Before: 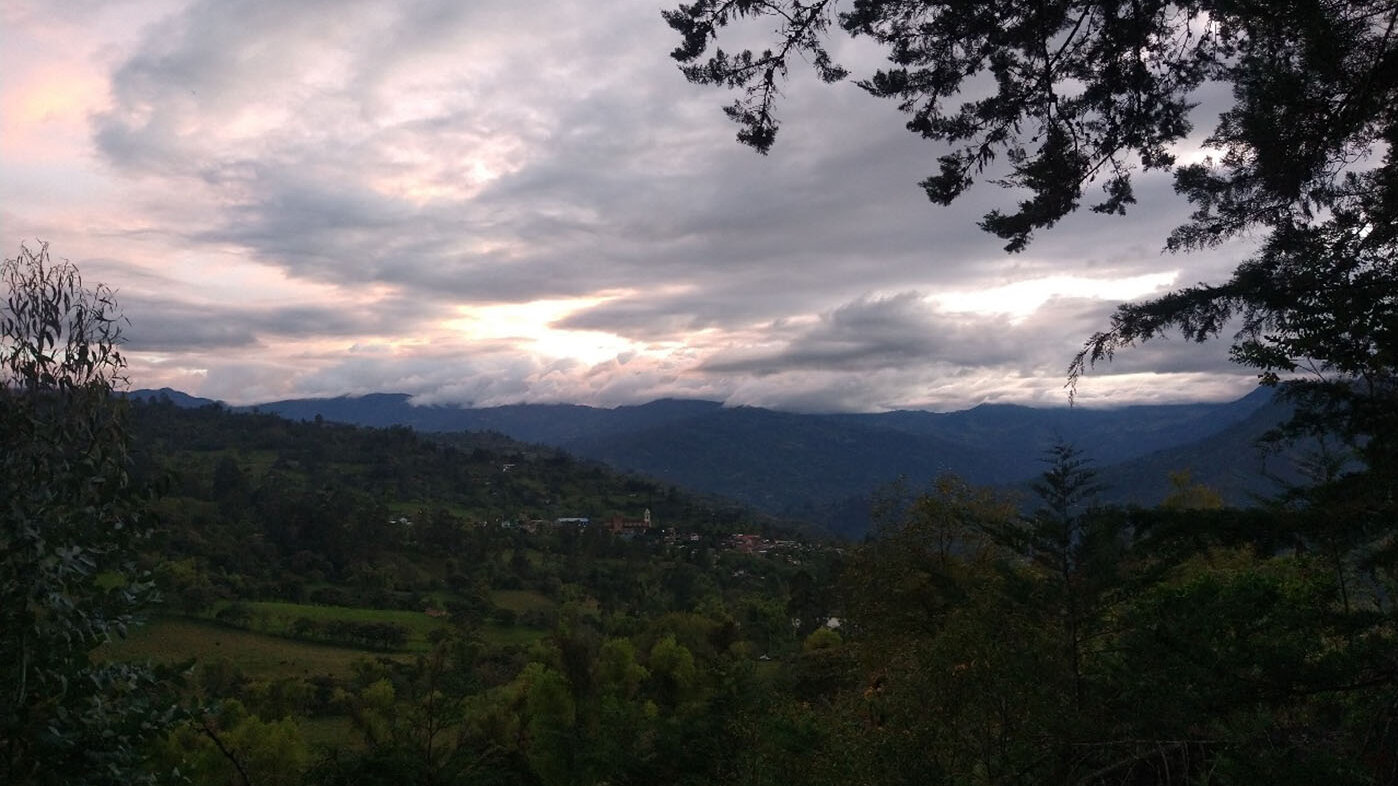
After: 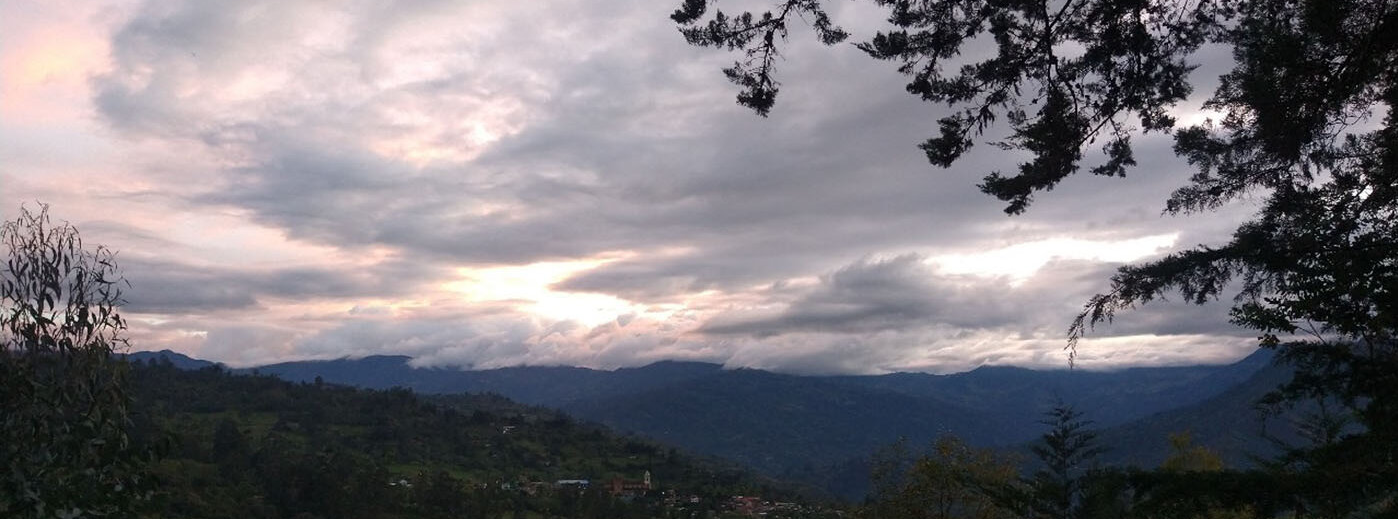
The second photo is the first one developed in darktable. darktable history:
crop and rotate: top 4.888%, bottom 29.016%
